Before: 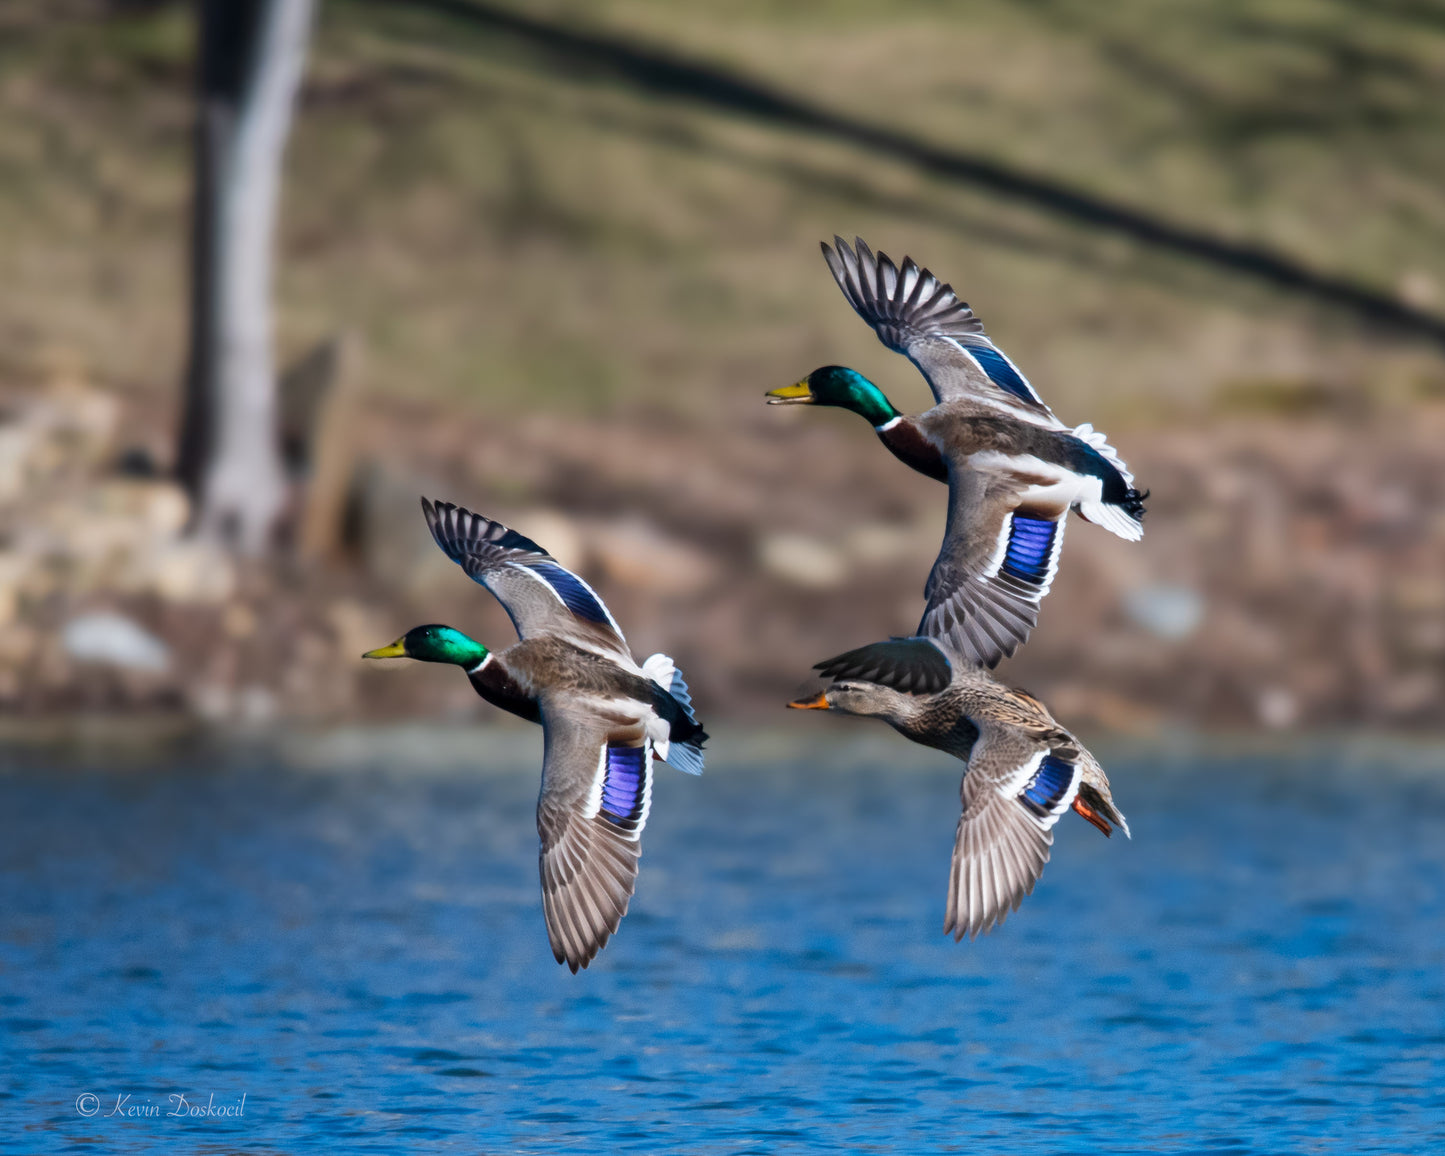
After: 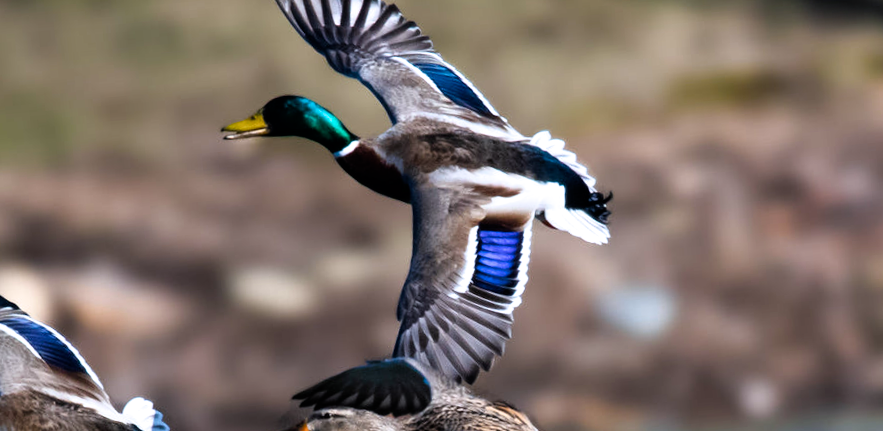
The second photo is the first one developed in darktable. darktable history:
rotate and perspective: rotation -5°, crop left 0.05, crop right 0.952, crop top 0.11, crop bottom 0.89
crop: left 36.005%, top 18.293%, right 0.31%, bottom 38.444%
white balance: red 0.98, blue 1.034
filmic rgb: white relative exposure 2.2 EV, hardness 6.97
color balance rgb: perceptual saturation grading › global saturation 20%, global vibrance 10%
